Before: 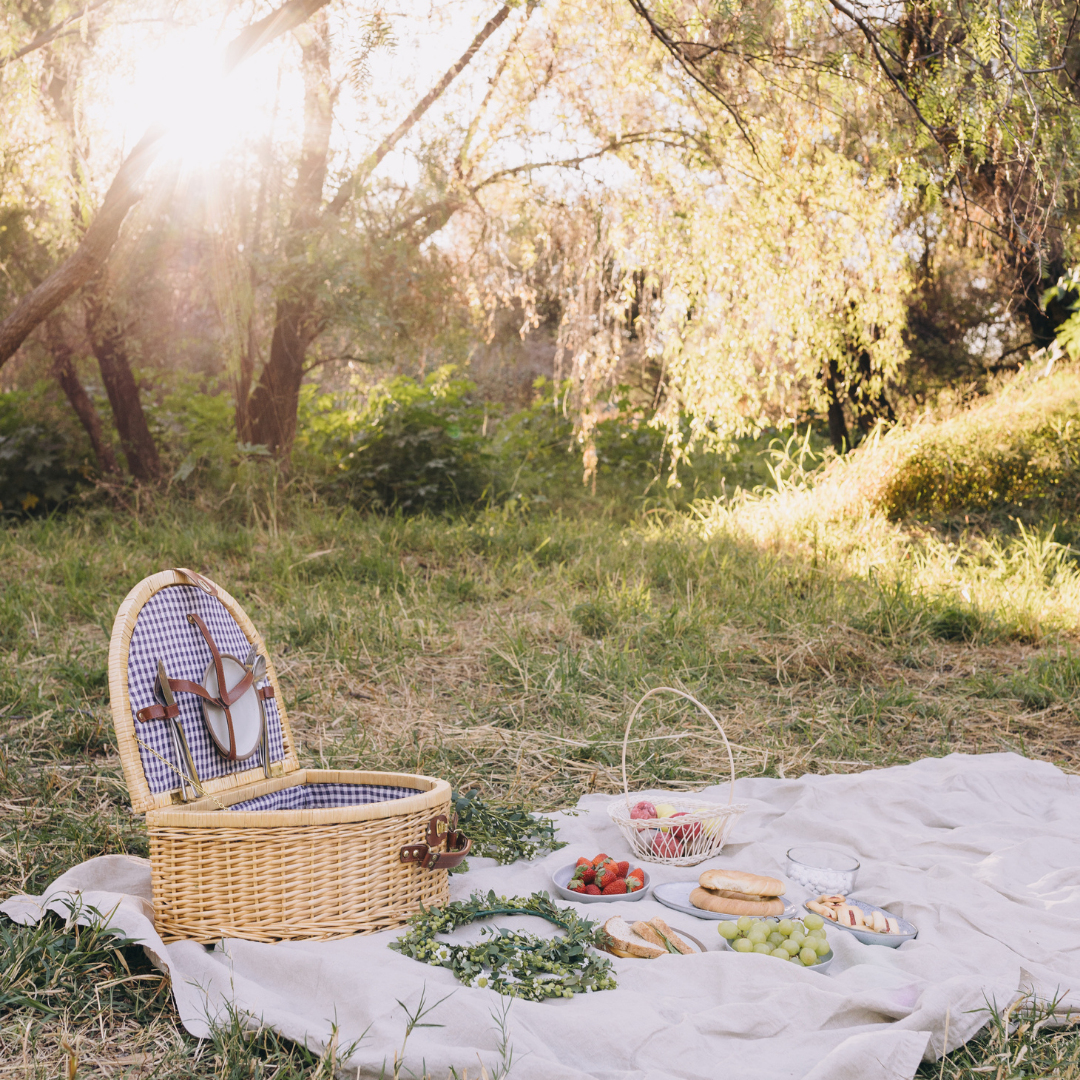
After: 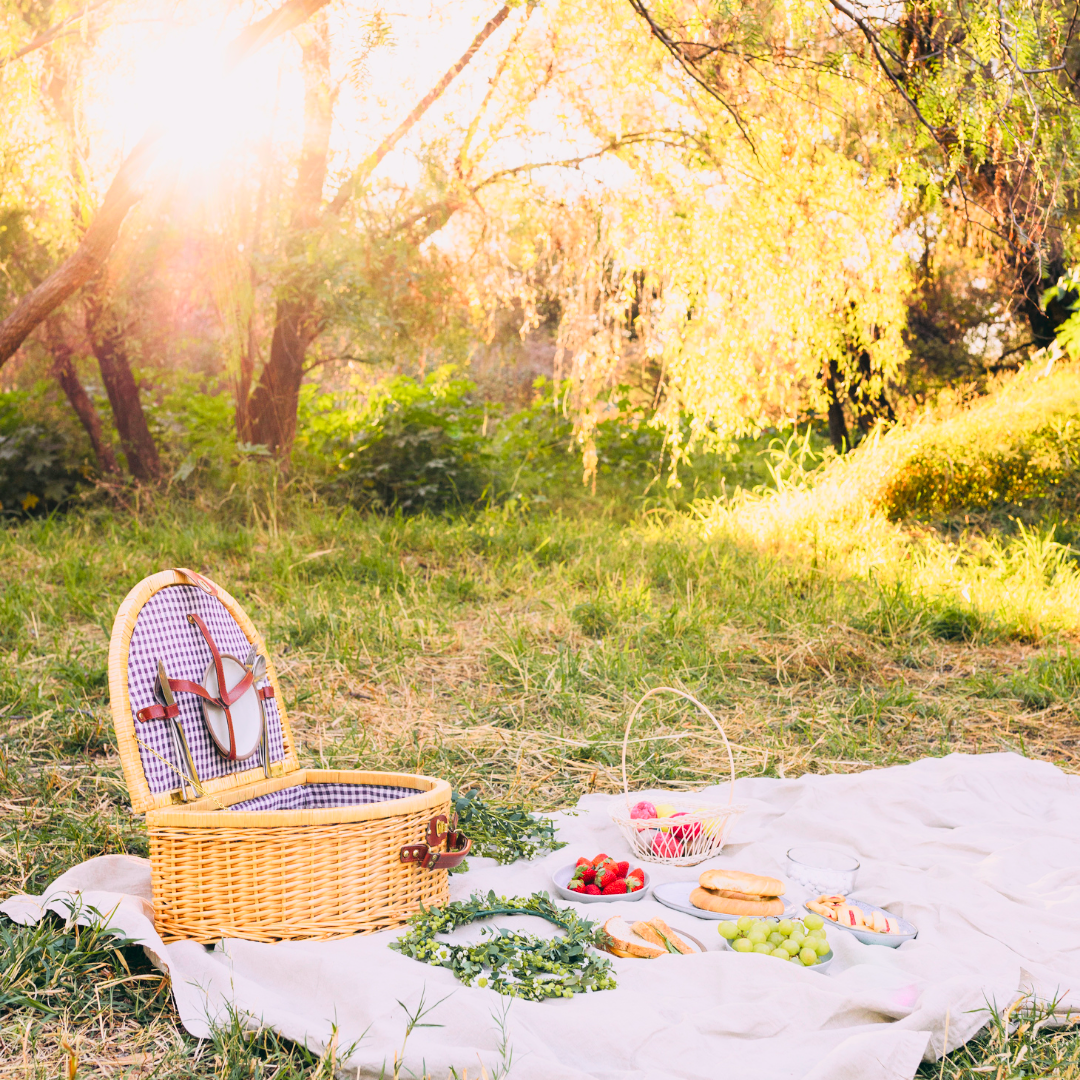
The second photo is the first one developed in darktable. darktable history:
tone curve: curves: ch0 [(0, 0.005) (0.103, 0.097) (0.18, 0.22) (0.378, 0.482) (0.504, 0.631) (0.663, 0.801) (0.834, 0.914) (1, 0.971)]; ch1 [(0, 0) (0.172, 0.123) (0.324, 0.253) (0.396, 0.388) (0.478, 0.461) (0.499, 0.498) (0.522, 0.528) (0.604, 0.692) (0.704, 0.818) (1, 1)]; ch2 [(0, 0) (0.411, 0.424) (0.496, 0.5) (0.515, 0.519) (0.555, 0.585) (0.628, 0.703) (1, 1)], color space Lab, independent channels, preserve colors none
contrast brightness saturation: contrast 0.04, saturation 0.16
